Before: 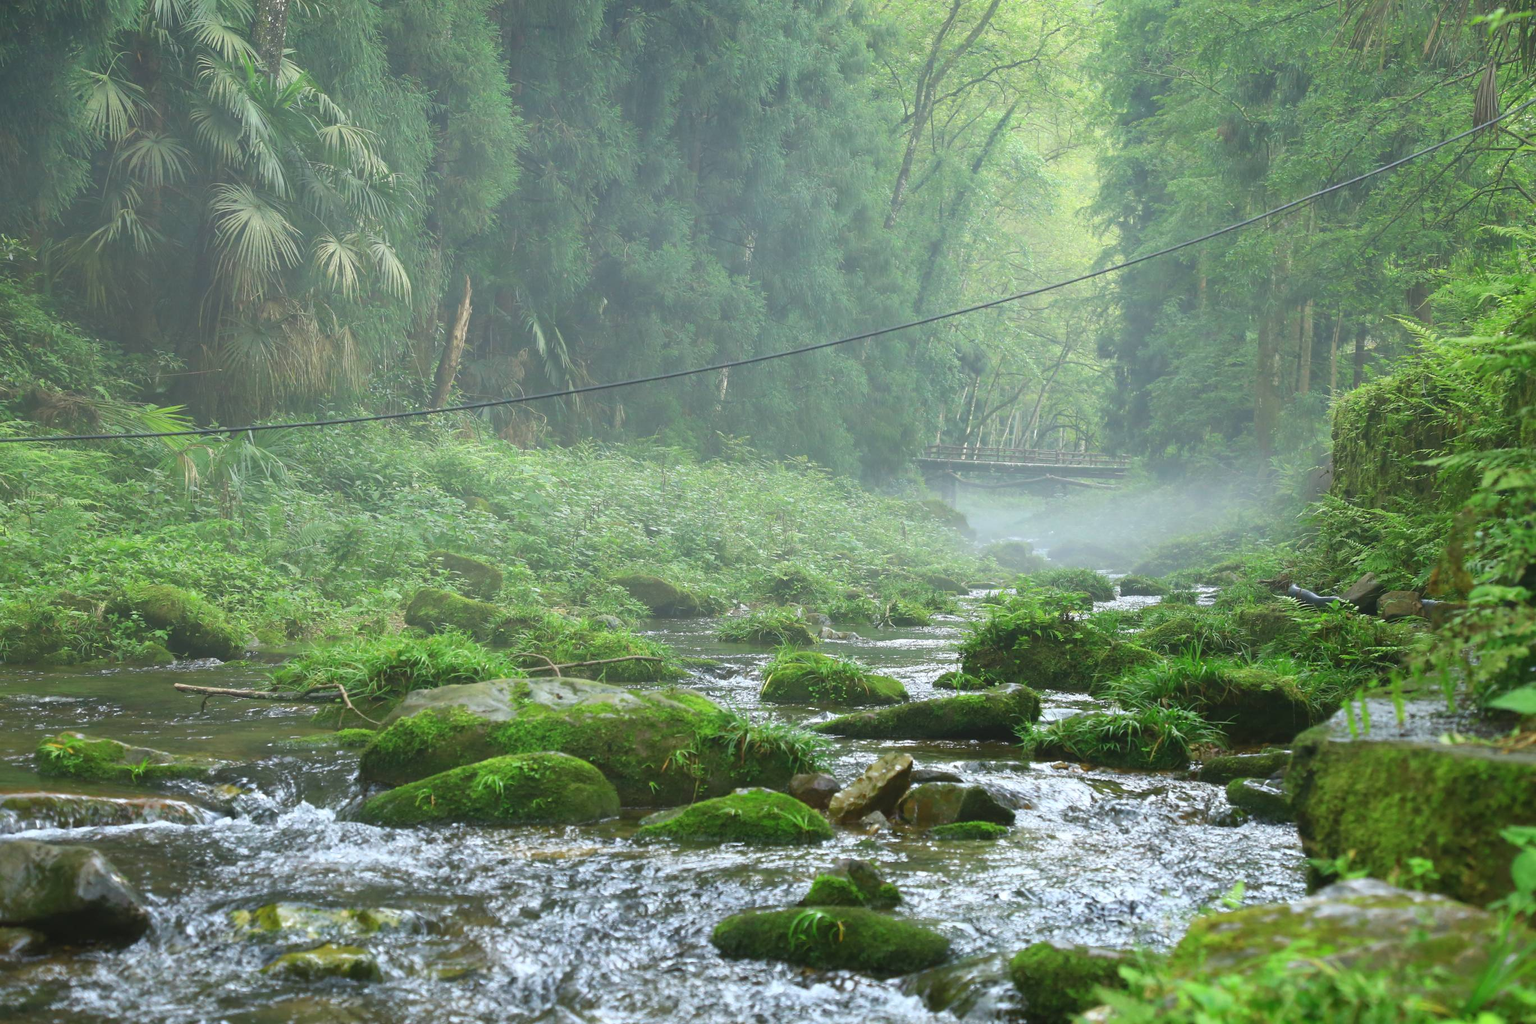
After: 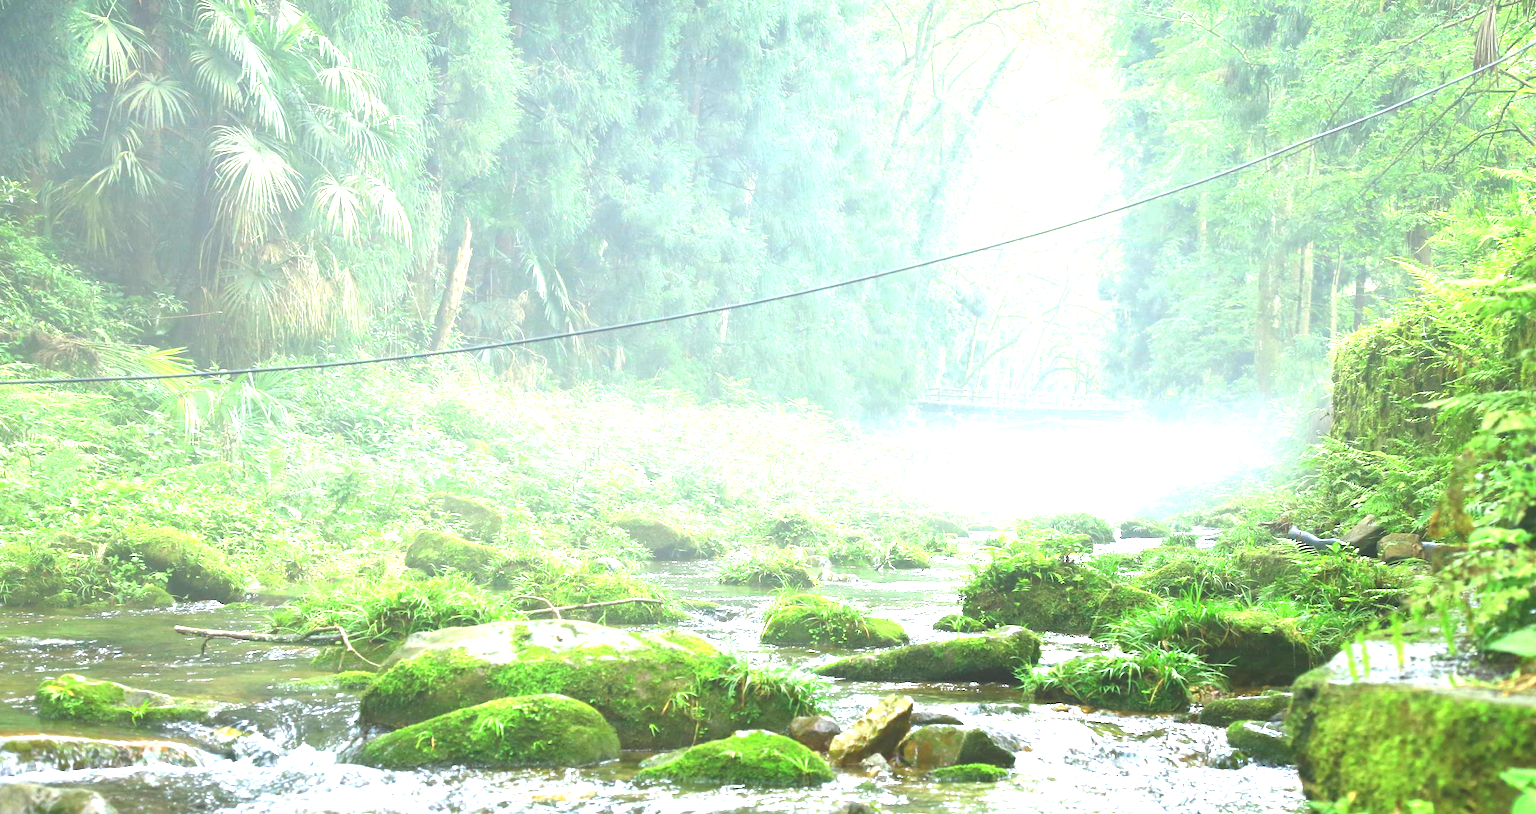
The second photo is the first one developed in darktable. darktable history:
exposure: black level correction 0, exposure 1.913 EV, compensate highlight preservation false
crop and rotate: top 5.652%, bottom 14.779%
